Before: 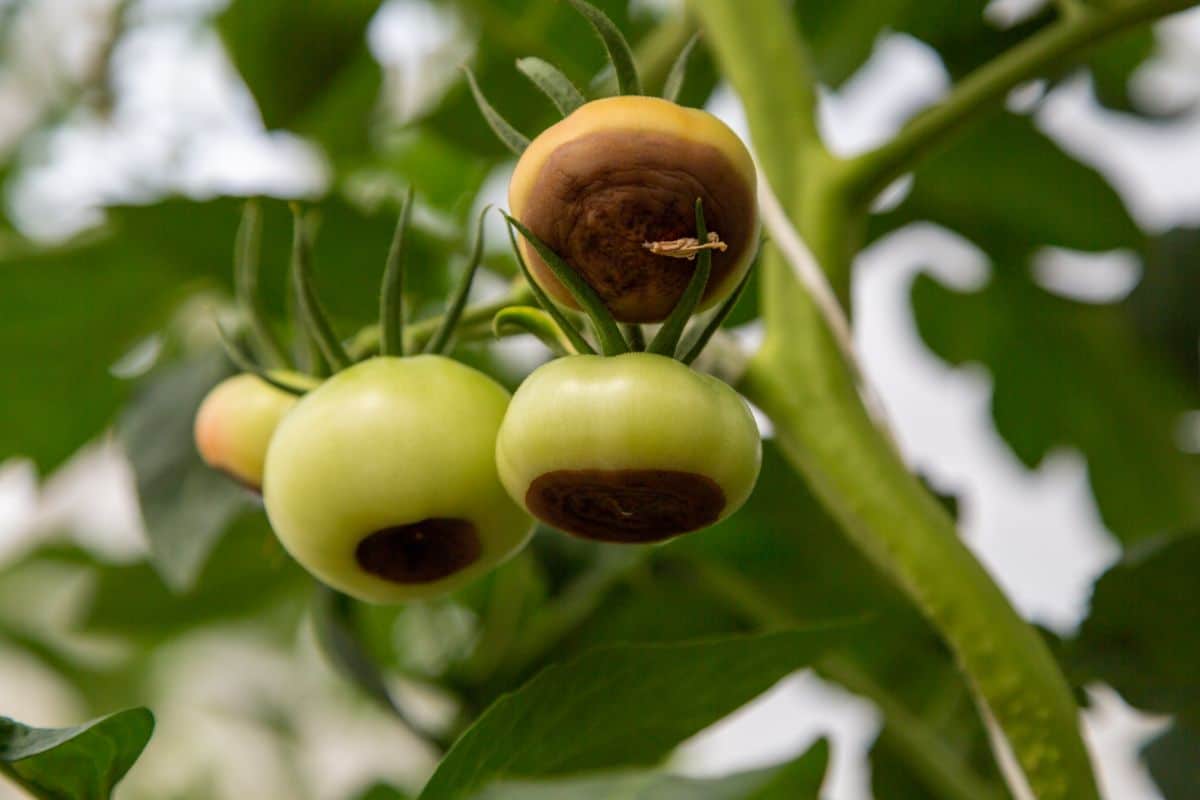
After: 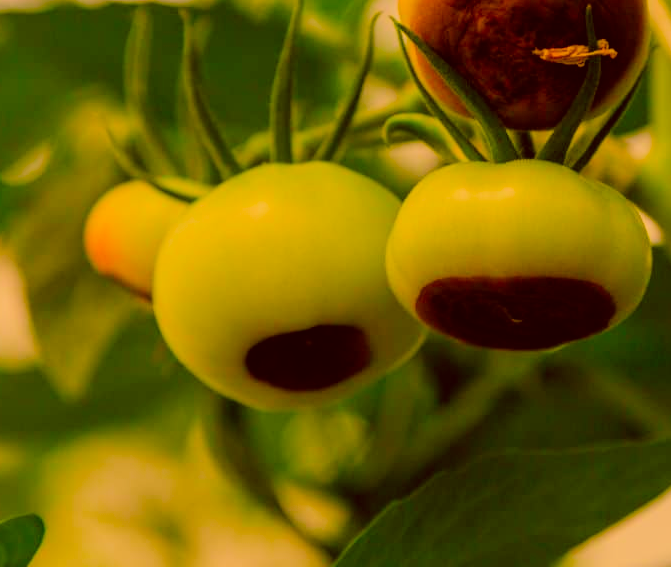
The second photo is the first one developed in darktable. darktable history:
crop: left 9.247%, top 24.199%, right 34.779%, bottom 4.812%
filmic rgb: black relative exposure -7.35 EV, white relative exposure 5.05 EV, hardness 3.2
color correction: highlights a* 10.6, highlights b* 29.97, shadows a* 2.59, shadows b* 18.09, saturation 1.72
